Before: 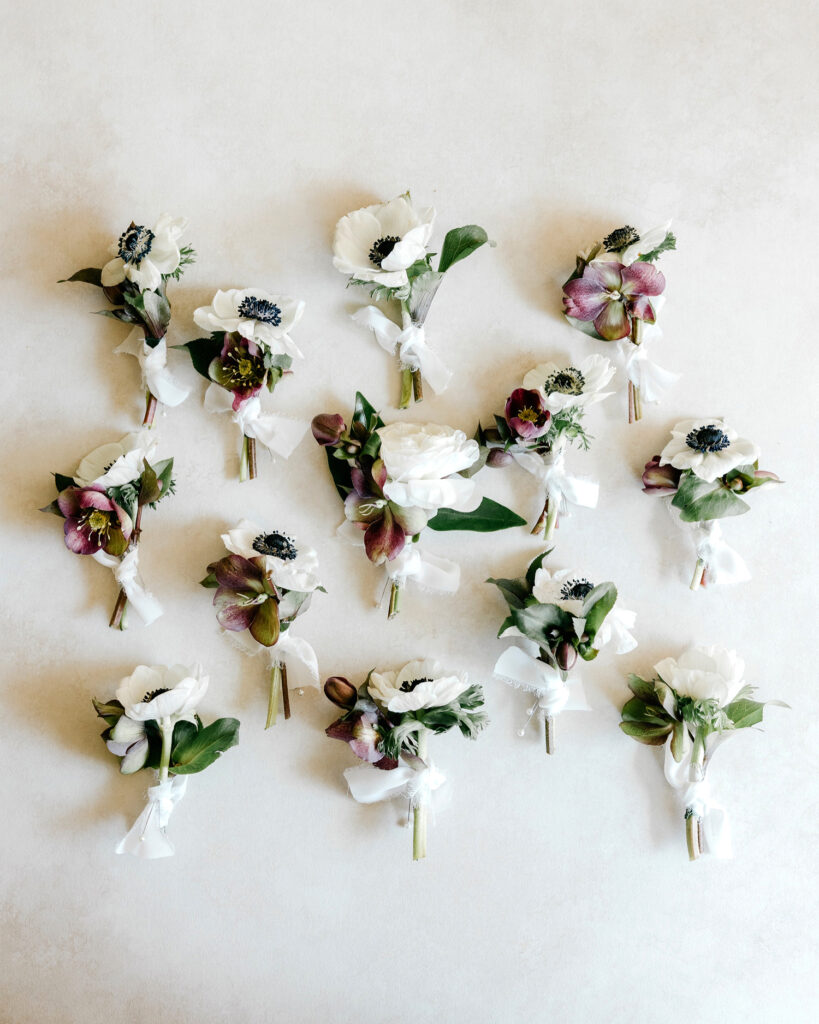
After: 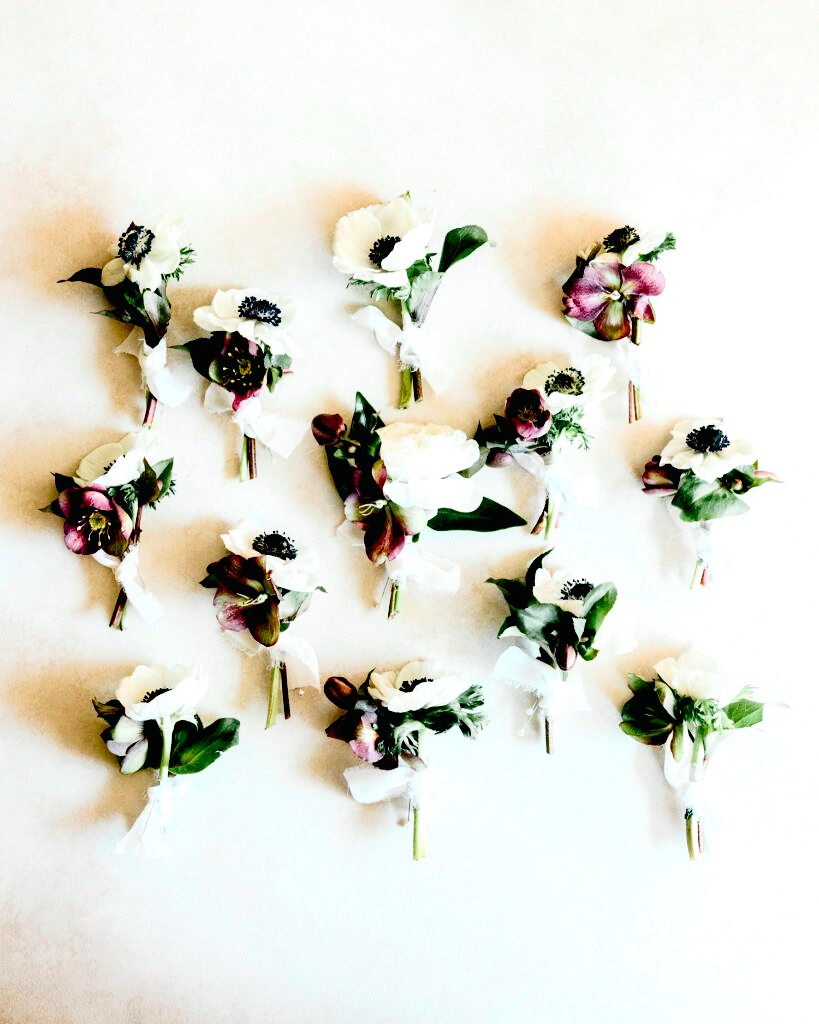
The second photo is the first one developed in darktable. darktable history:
color balance: output saturation 98.5%
exposure: black level correction 0.056, compensate highlight preservation false
tone curve: curves: ch0 [(0, 0.01) (0.037, 0.032) (0.131, 0.108) (0.275, 0.258) (0.483, 0.512) (0.61, 0.661) (0.696, 0.76) (0.792, 0.867) (0.911, 0.955) (0.997, 0.995)]; ch1 [(0, 0) (0.308, 0.268) (0.425, 0.383) (0.503, 0.502) (0.529, 0.543) (0.706, 0.754) (0.869, 0.907) (1, 1)]; ch2 [(0, 0) (0.228, 0.196) (0.336, 0.315) (0.399, 0.403) (0.485, 0.487) (0.502, 0.502) (0.525, 0.523) (0.545, 0.552) (0.587, 0.61) (0.636, 0.654) (0.711, 0.729) (0.855, 0.87) (0.998, 0.977)], color space Lab, independent channels, preserve colors none
tone equalizer: -8 EV -0.417 EV, -7 EV -0.389 EV, -6 EV -0.333 EV, -5 EV -0.222 EV, -3 EV 0.222 EV, -2 EV 0.333 EV, -1 EV 0.389 EV, +0 EV 0.417 EV, edges refinement/feathering 500, mask exposure compensation -1.57 EV, preserve details no
